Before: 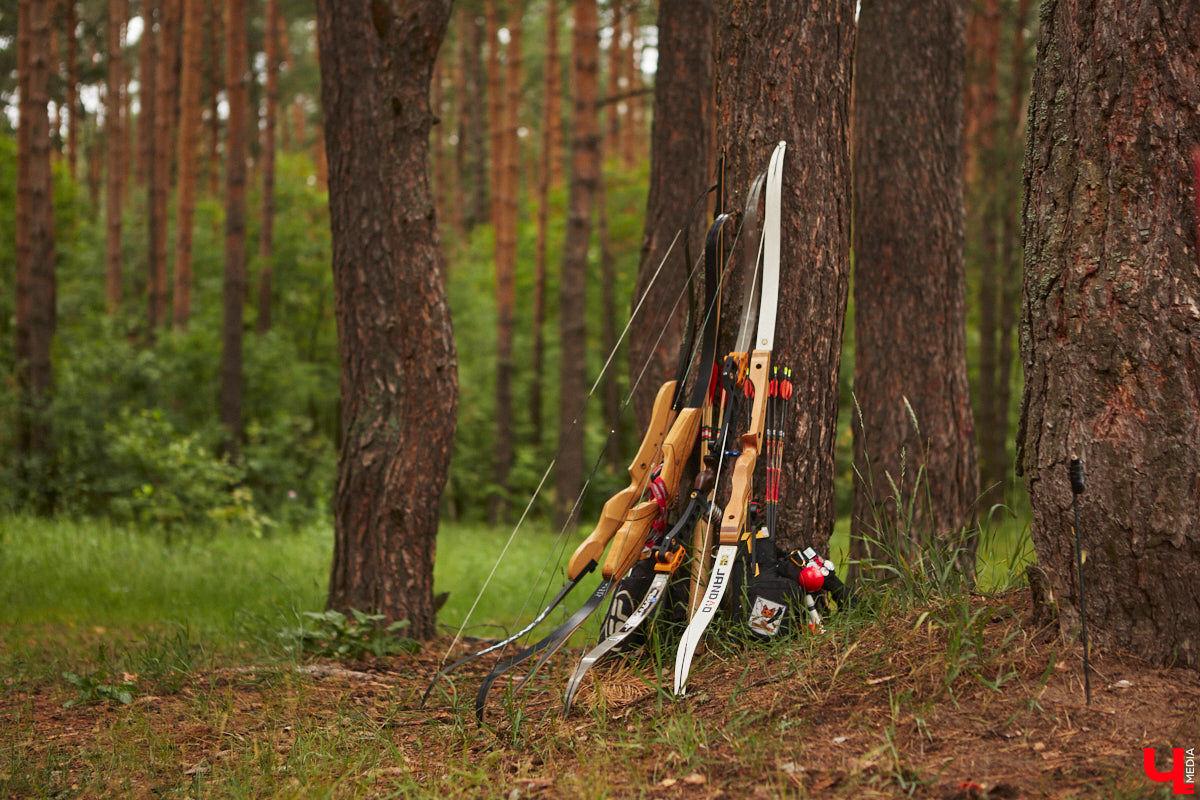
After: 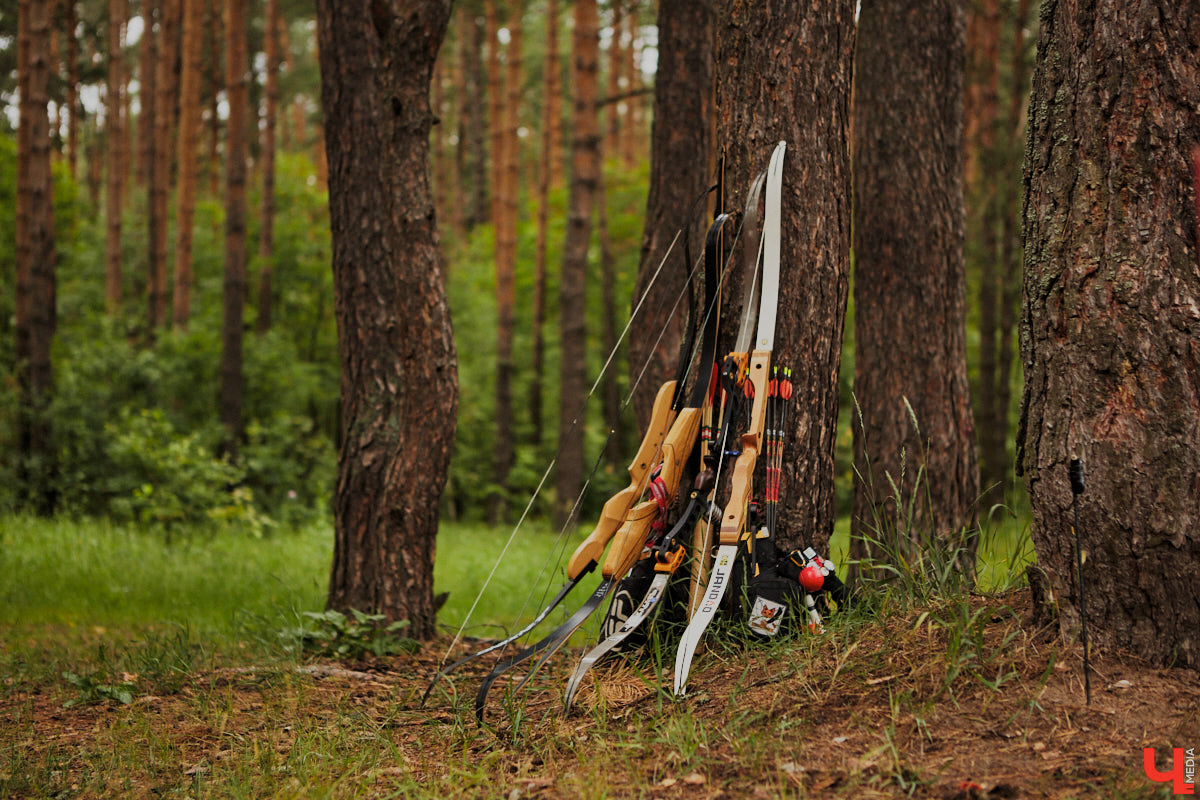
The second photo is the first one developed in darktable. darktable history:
filmic rgb: black relative exposure -7.65 EV, white relative exposure 4.56 EV, hardness 3.61, preserve chrominance RGB euclidean norm, color science v5 (2021), contrast in shadows safe, contrast in highlights safe
